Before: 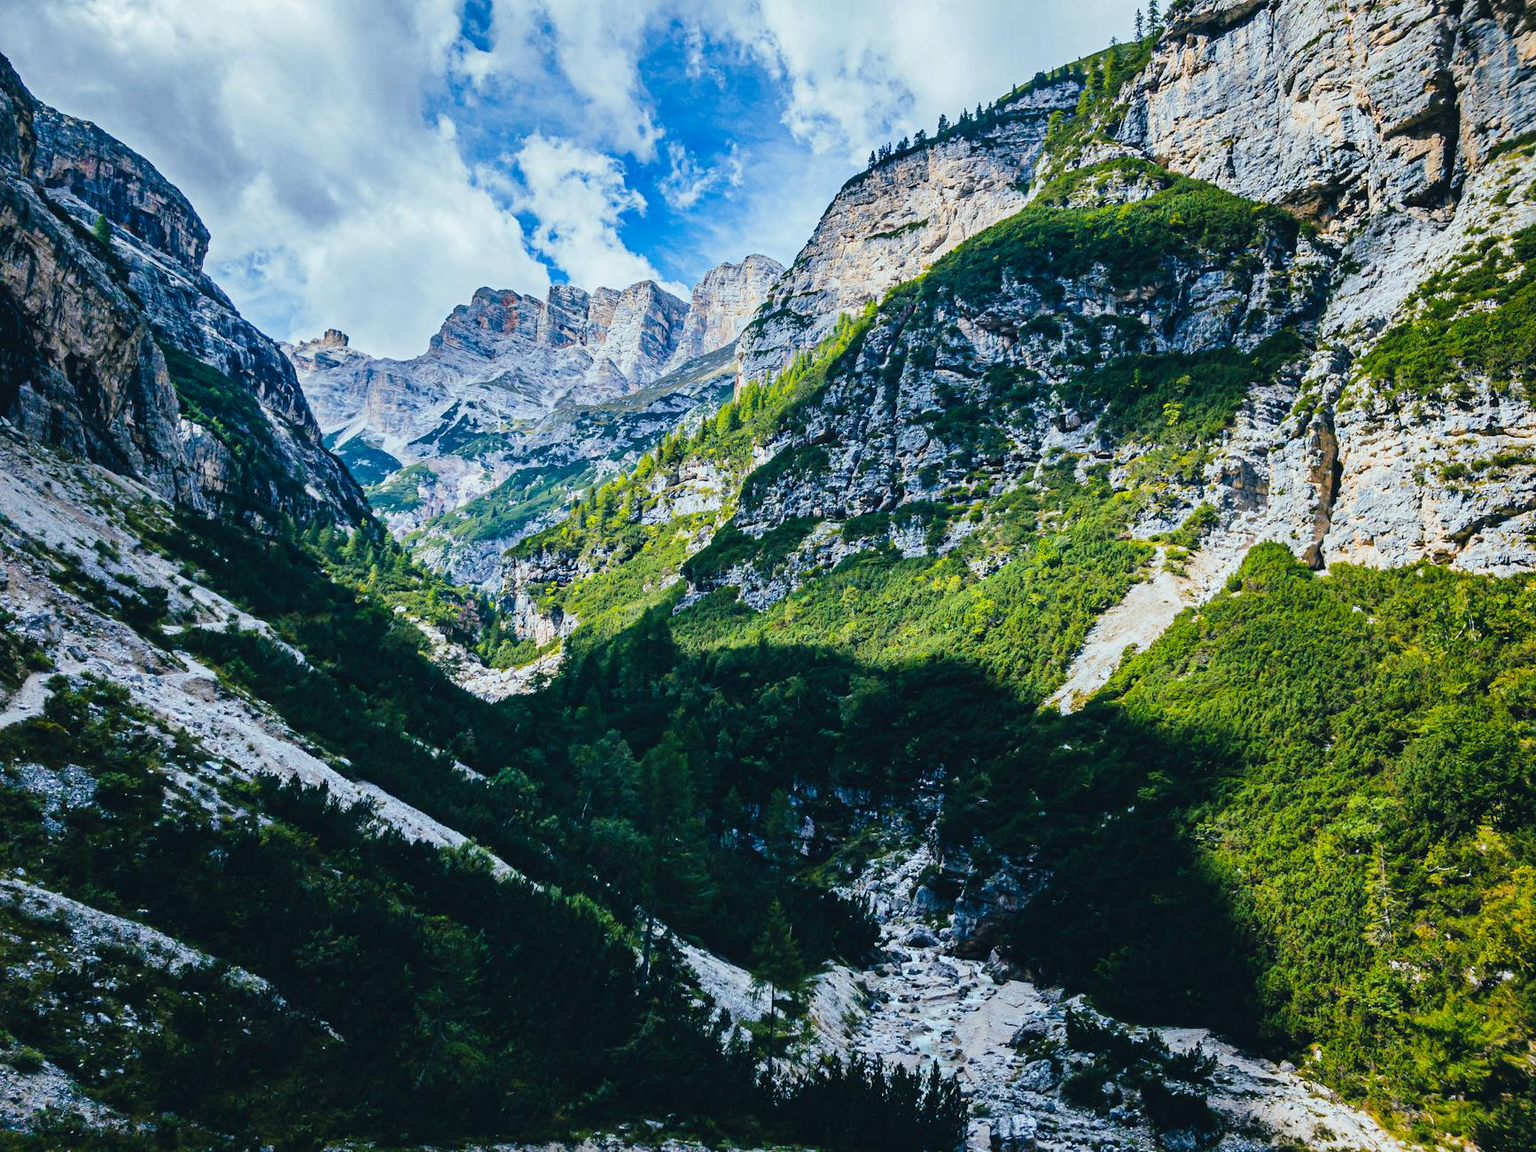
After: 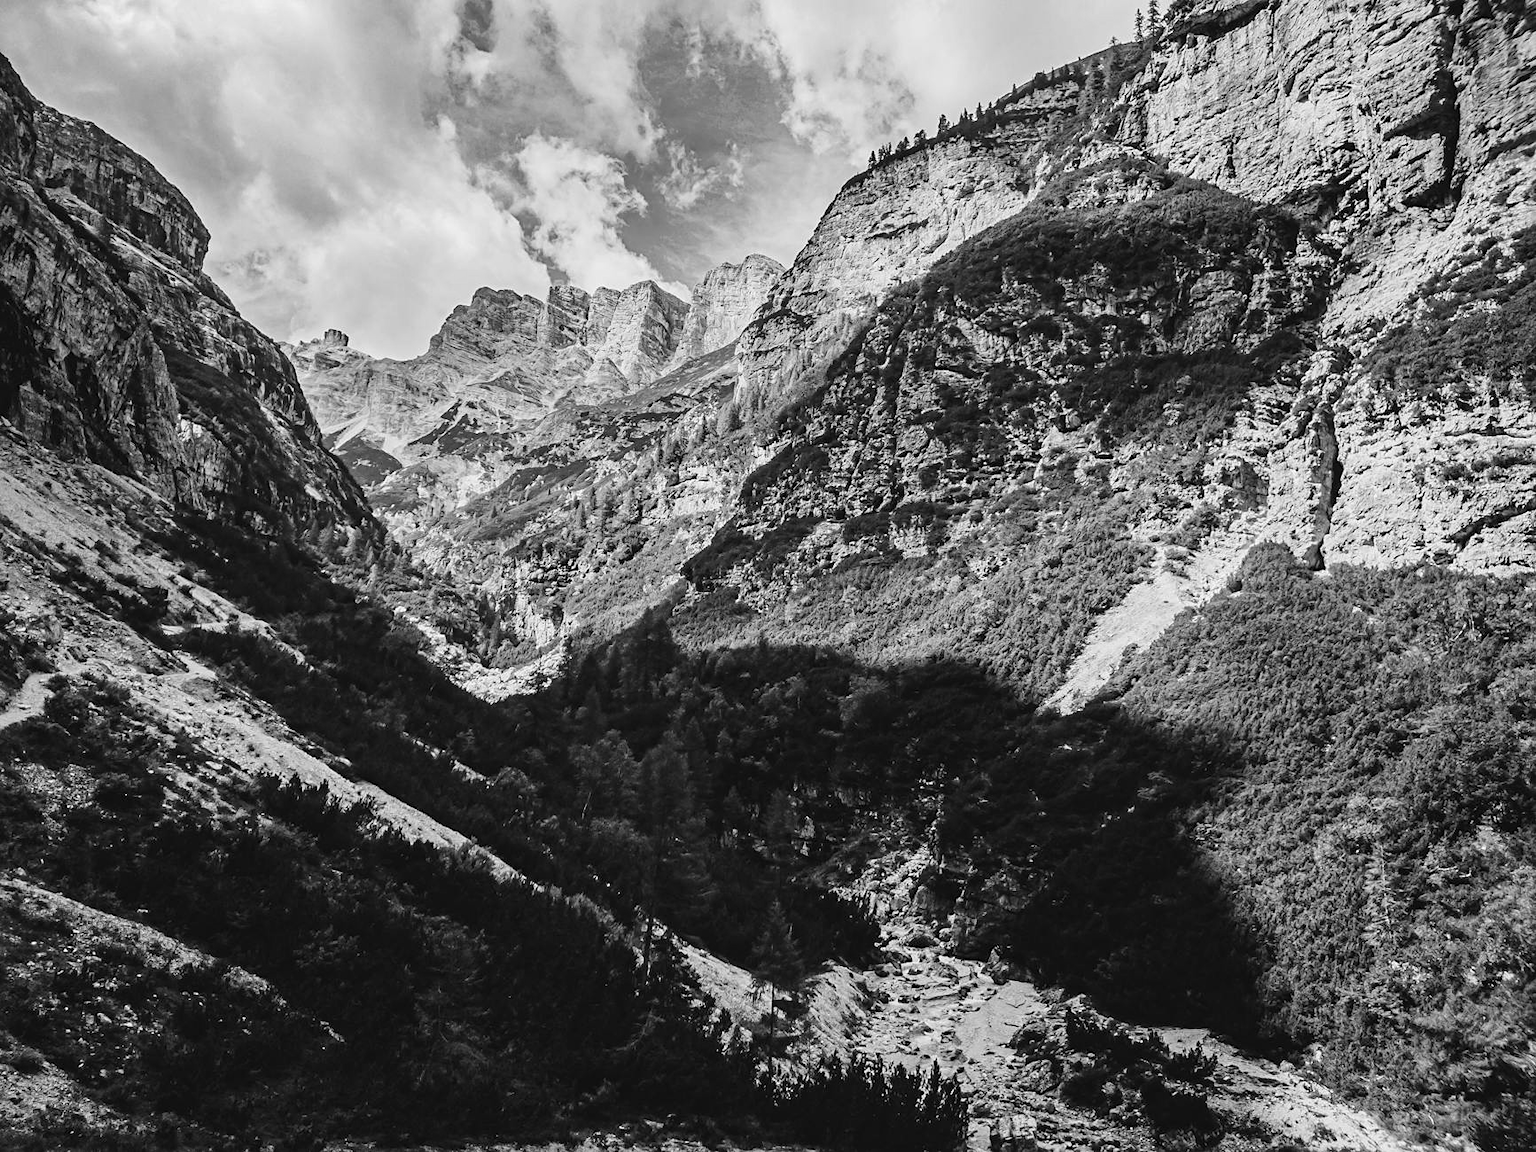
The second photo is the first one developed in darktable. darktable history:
sharpen: amount 0.2
monochrome: on, module defaults
